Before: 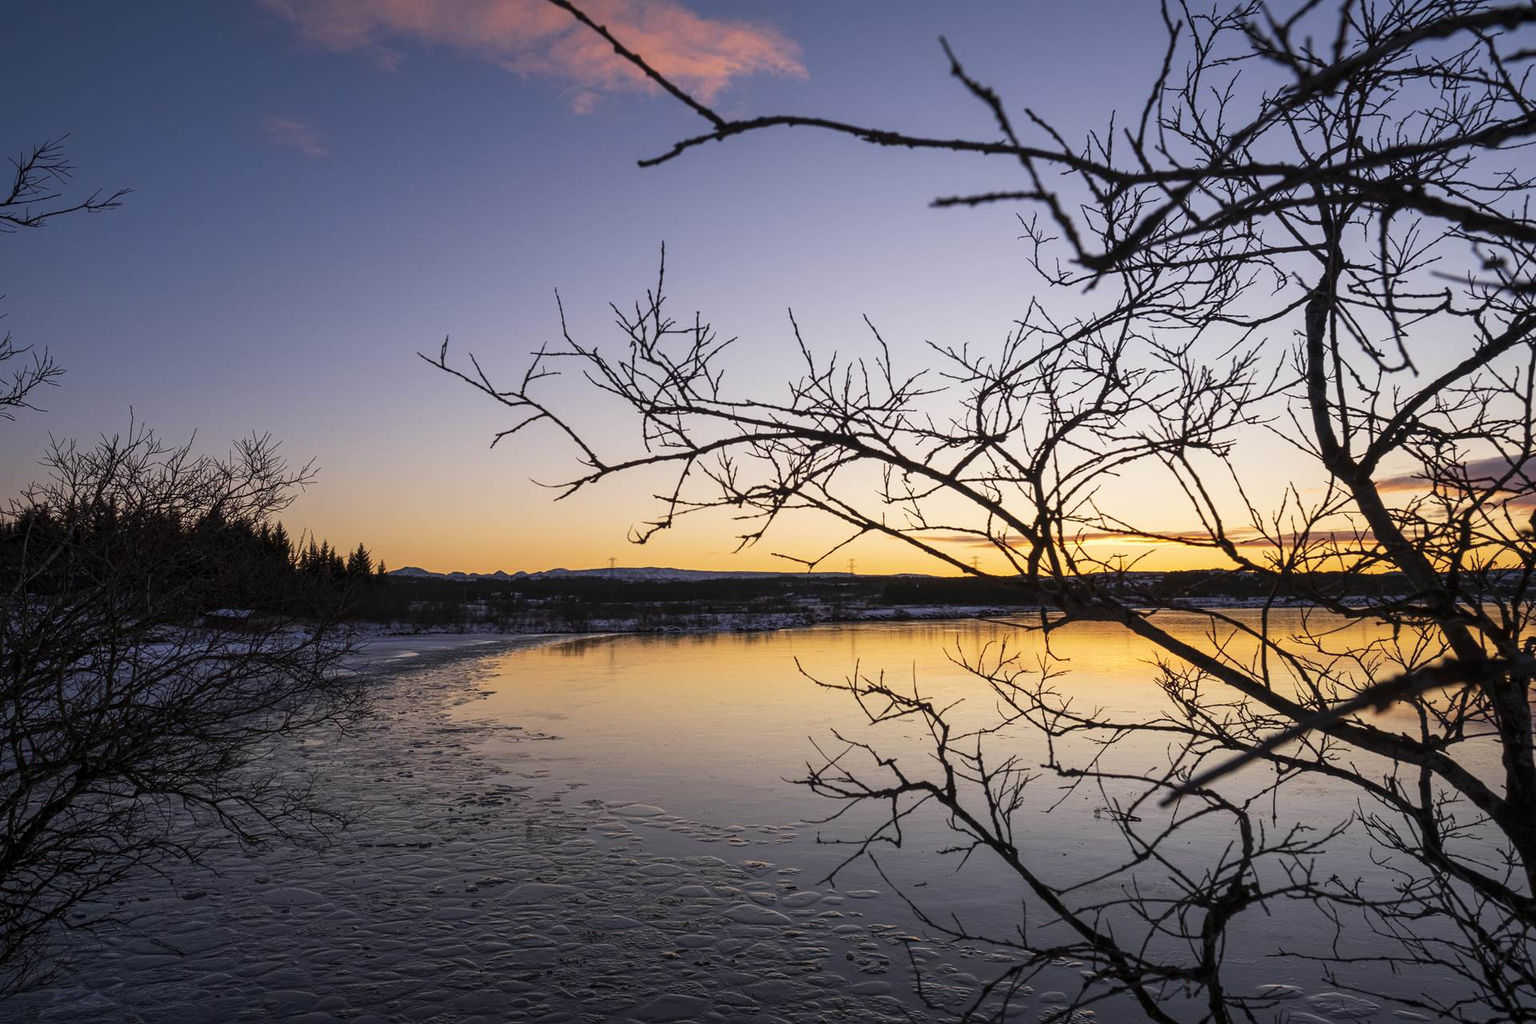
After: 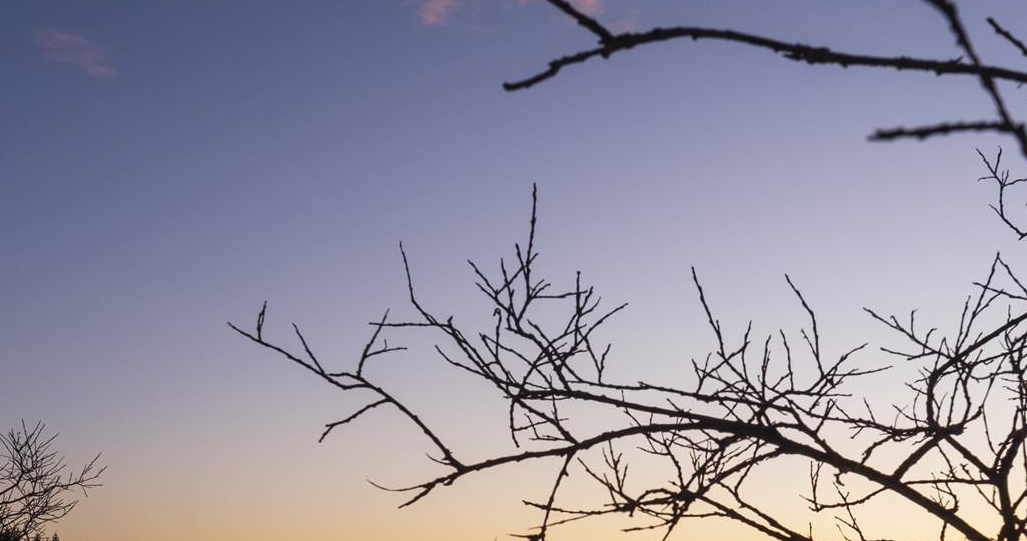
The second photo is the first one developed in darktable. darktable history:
crop: left 15.344%, top 9.288%, right 31.141%, bottom 48.391%
exposure: black level correction 0, exposure 0 EV, compensate highlight preservation false
